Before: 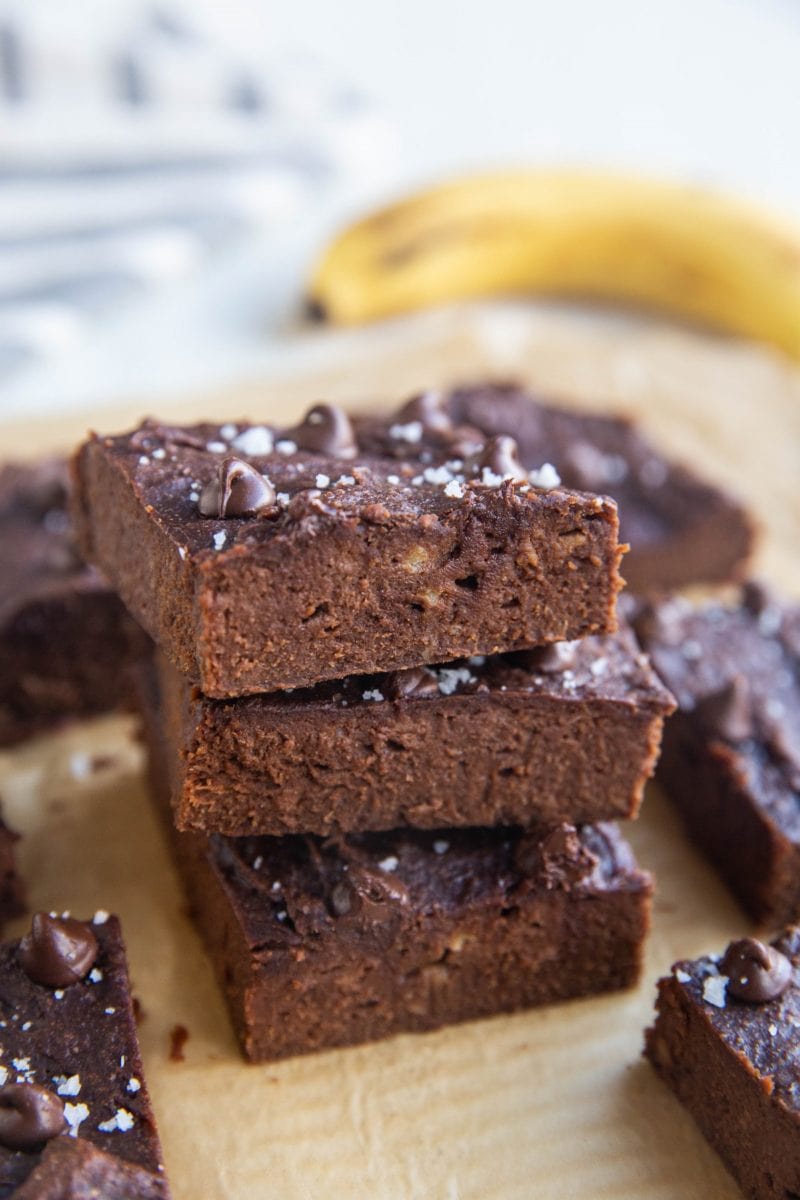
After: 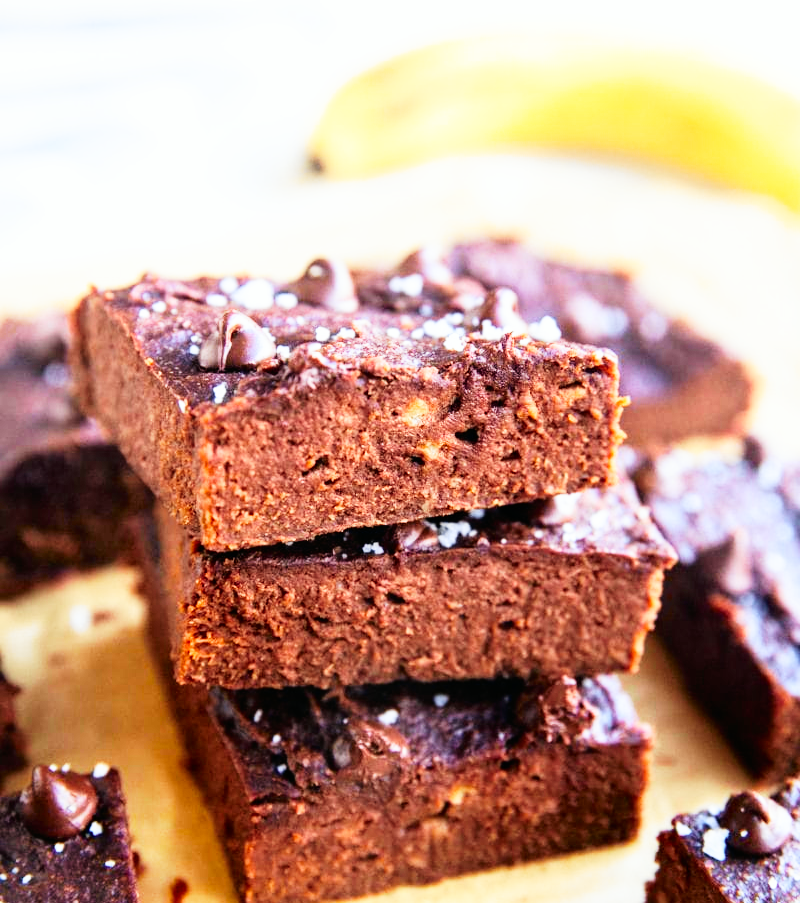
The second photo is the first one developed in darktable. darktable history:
shadows and highlights: shadows -13.45, white point adjustment 3.92, highlights 28.15
tone curve: curves: ch0 [(0, 0) (0.07, 0.052) (0.23, 0.254) (0.486, 0.53) (0.822, 0.825) (0.994, 0.955)]; ch1 [(0, 0) (0.226, 0.261) (0.379, 0.442) (0.469, 0.472) (0.495, 0.495) (0.514, 0.504) (0.561, 0.568) (0.59, 0.612) (1, 1)]; ch2 [(0, 0) (0.269, 0.299) (0.459, 0.441) (0.498, 0.499) (0.523, 0.52) (0.551, 0.576) (0.629, 0.643) (0.659, 0.681) (0.718, 0.764) (1, 1)], color space Lab, independent channels, preserve colors none
crop and rotate: top 12.293%, bottom 12.412%
base curve: curves: ch0 [(0, 0) (0.007, 0.004) (0.027, 0.03) (0.046, 0.07) (0.207, 0.54) (0.442, 0.872) (0.673, 0.972) (1, 1)], preserve colors none
